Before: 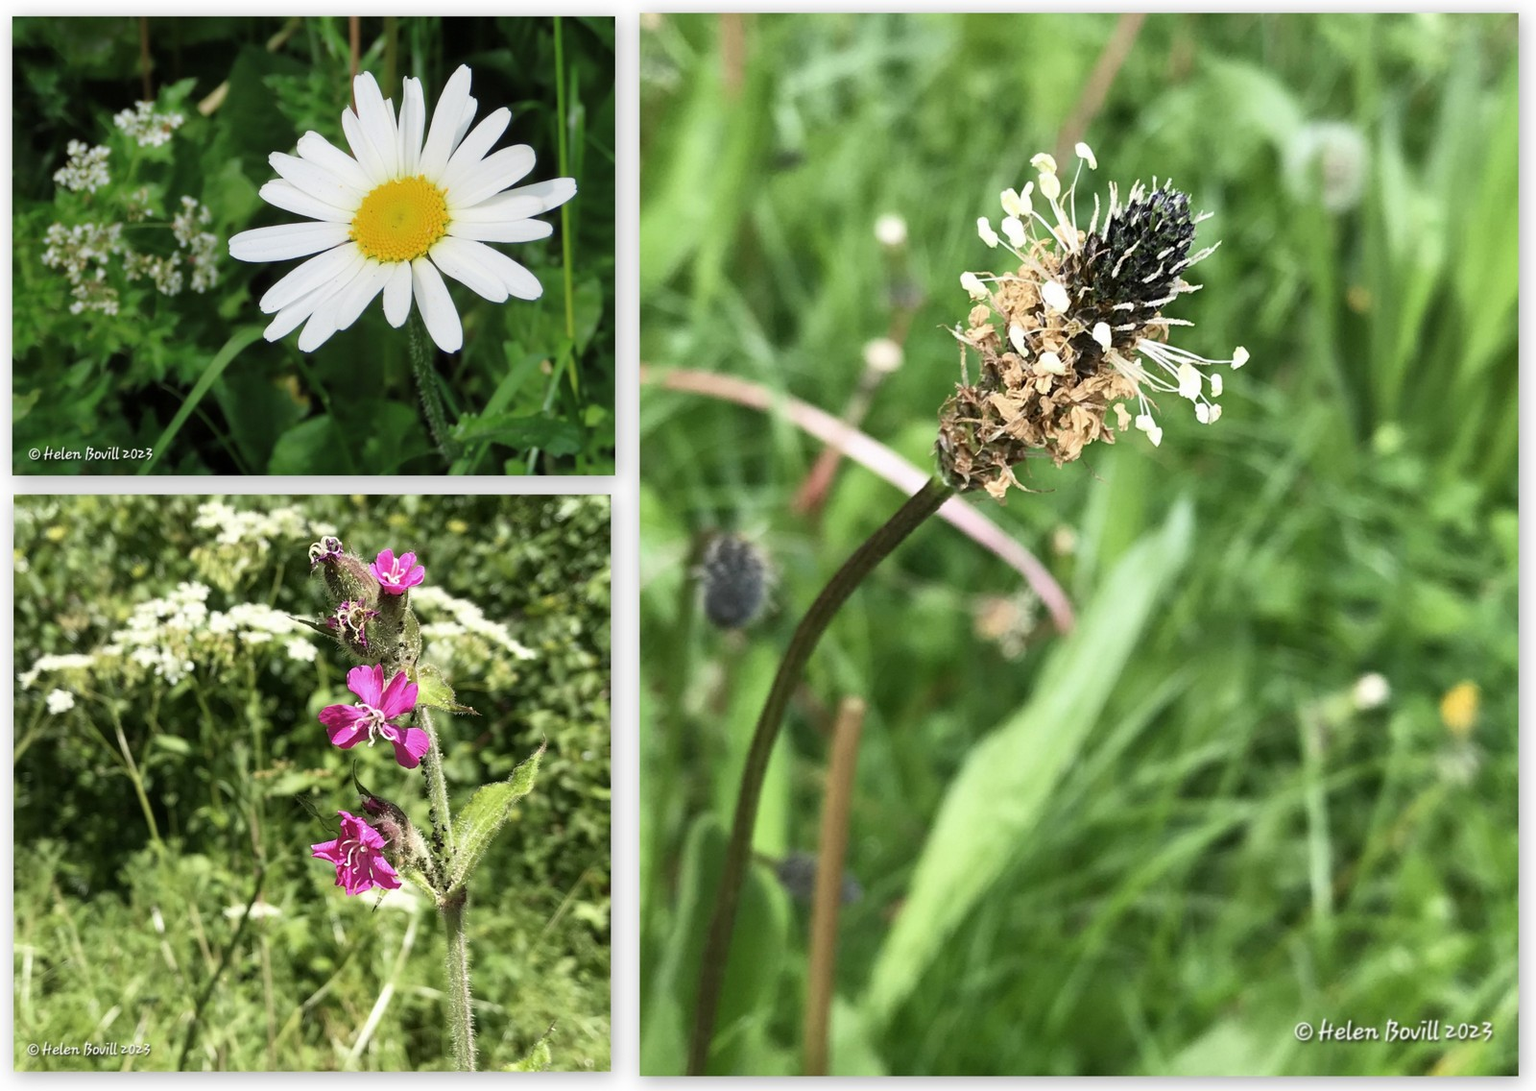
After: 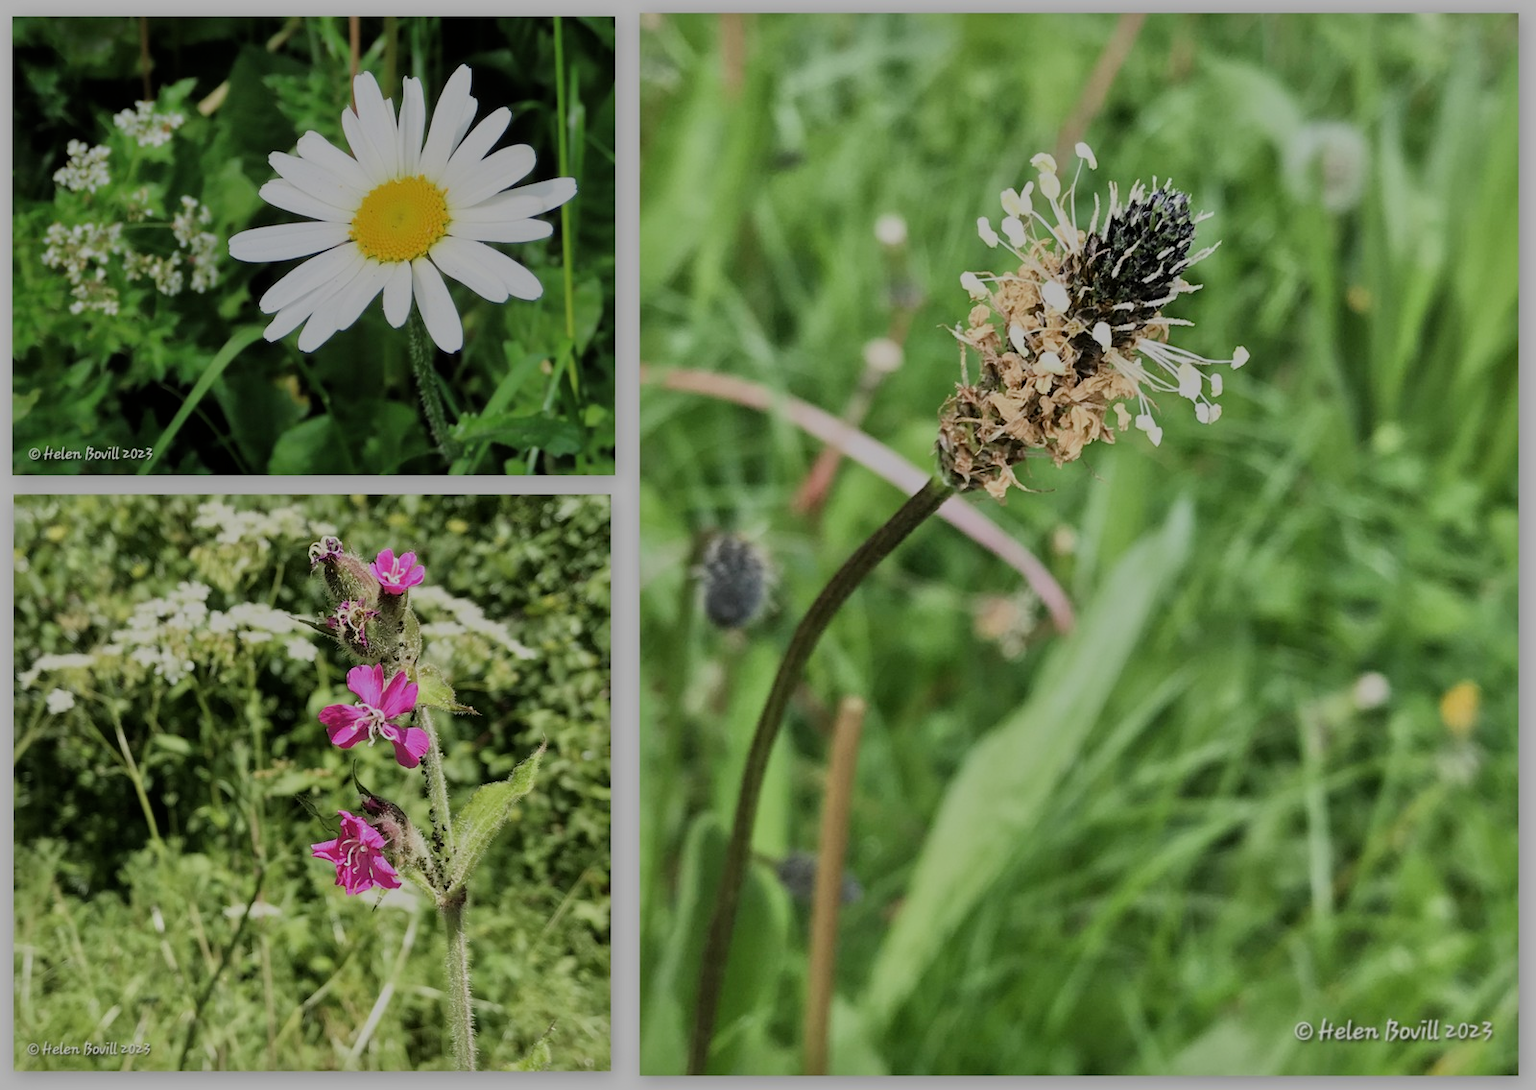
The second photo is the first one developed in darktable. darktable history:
tone equalizer: -8 EV -0.002 EV, -7 EV 0.005 EV, -6 EV -0.008 EV, -5 EV 0.007 EV, -4 EV -0.042 EV, -3 EV -0.233 EV, -2 EV -0.662 EV, -1 EV -0.983 EV, +0 EV -0.969 EV, smoothing diameter 2%, edges refinement/feathering 20, mask exposure compensation -1.57 EV, filter diffusion 5
filmic rgb: hardness 4.17
